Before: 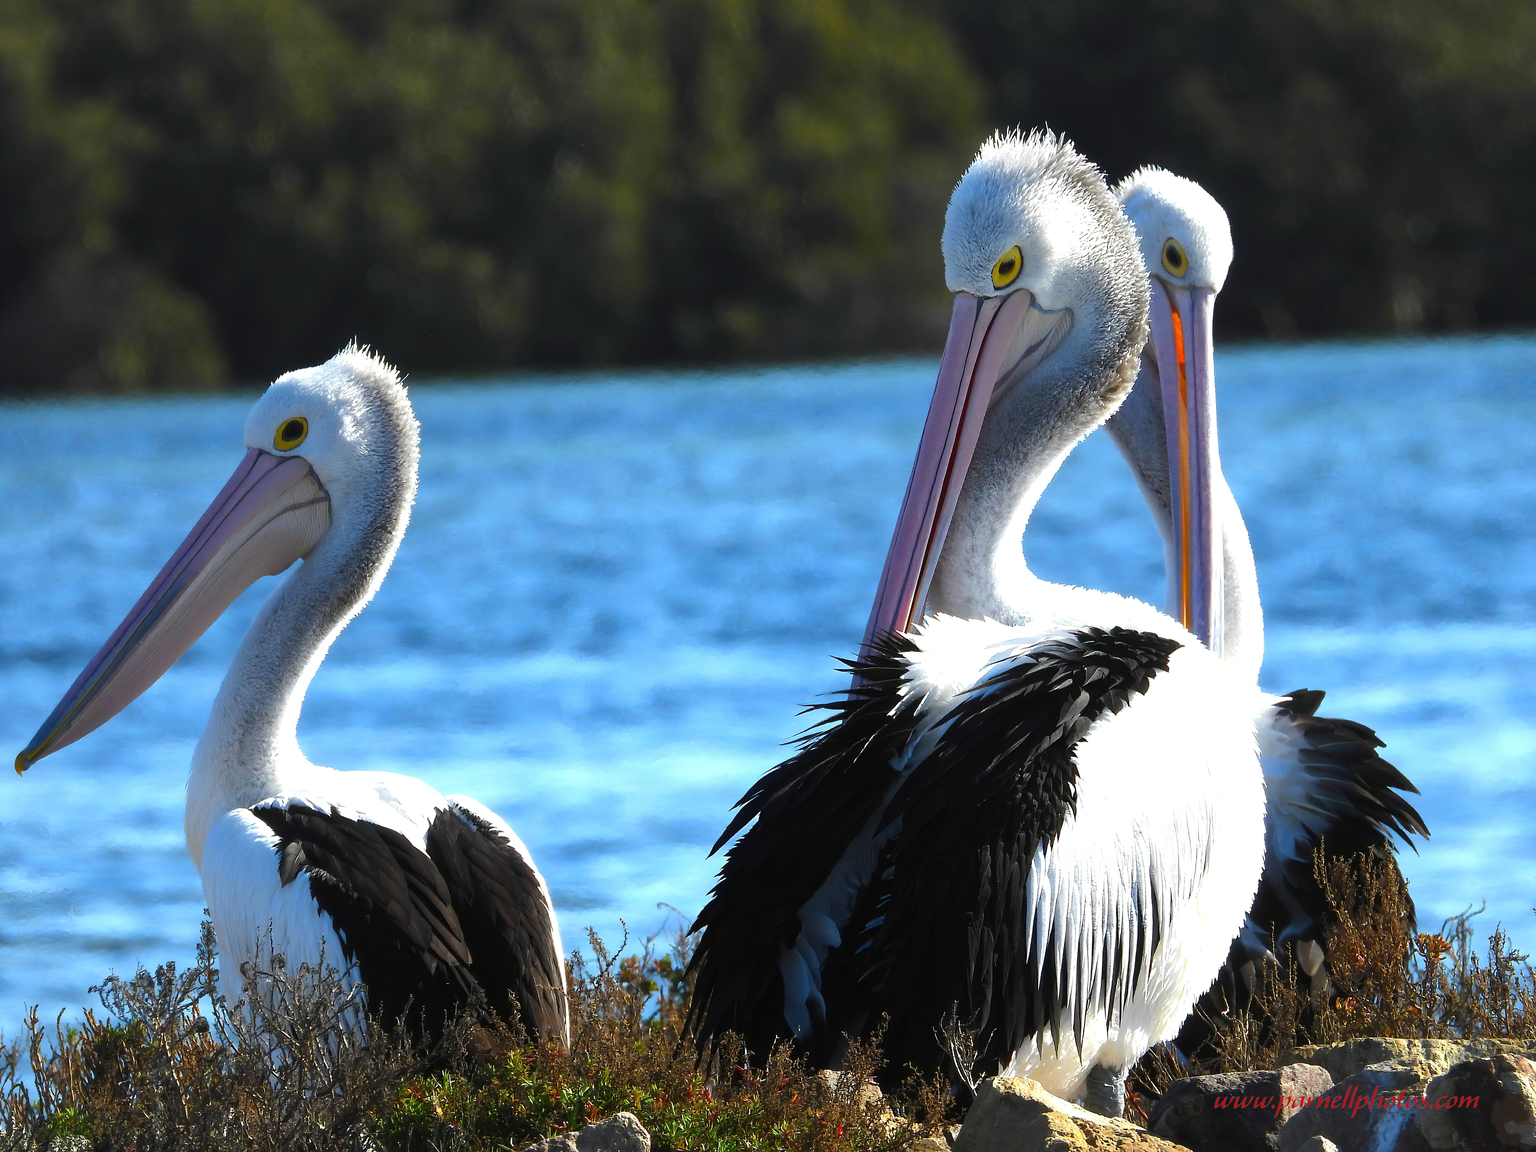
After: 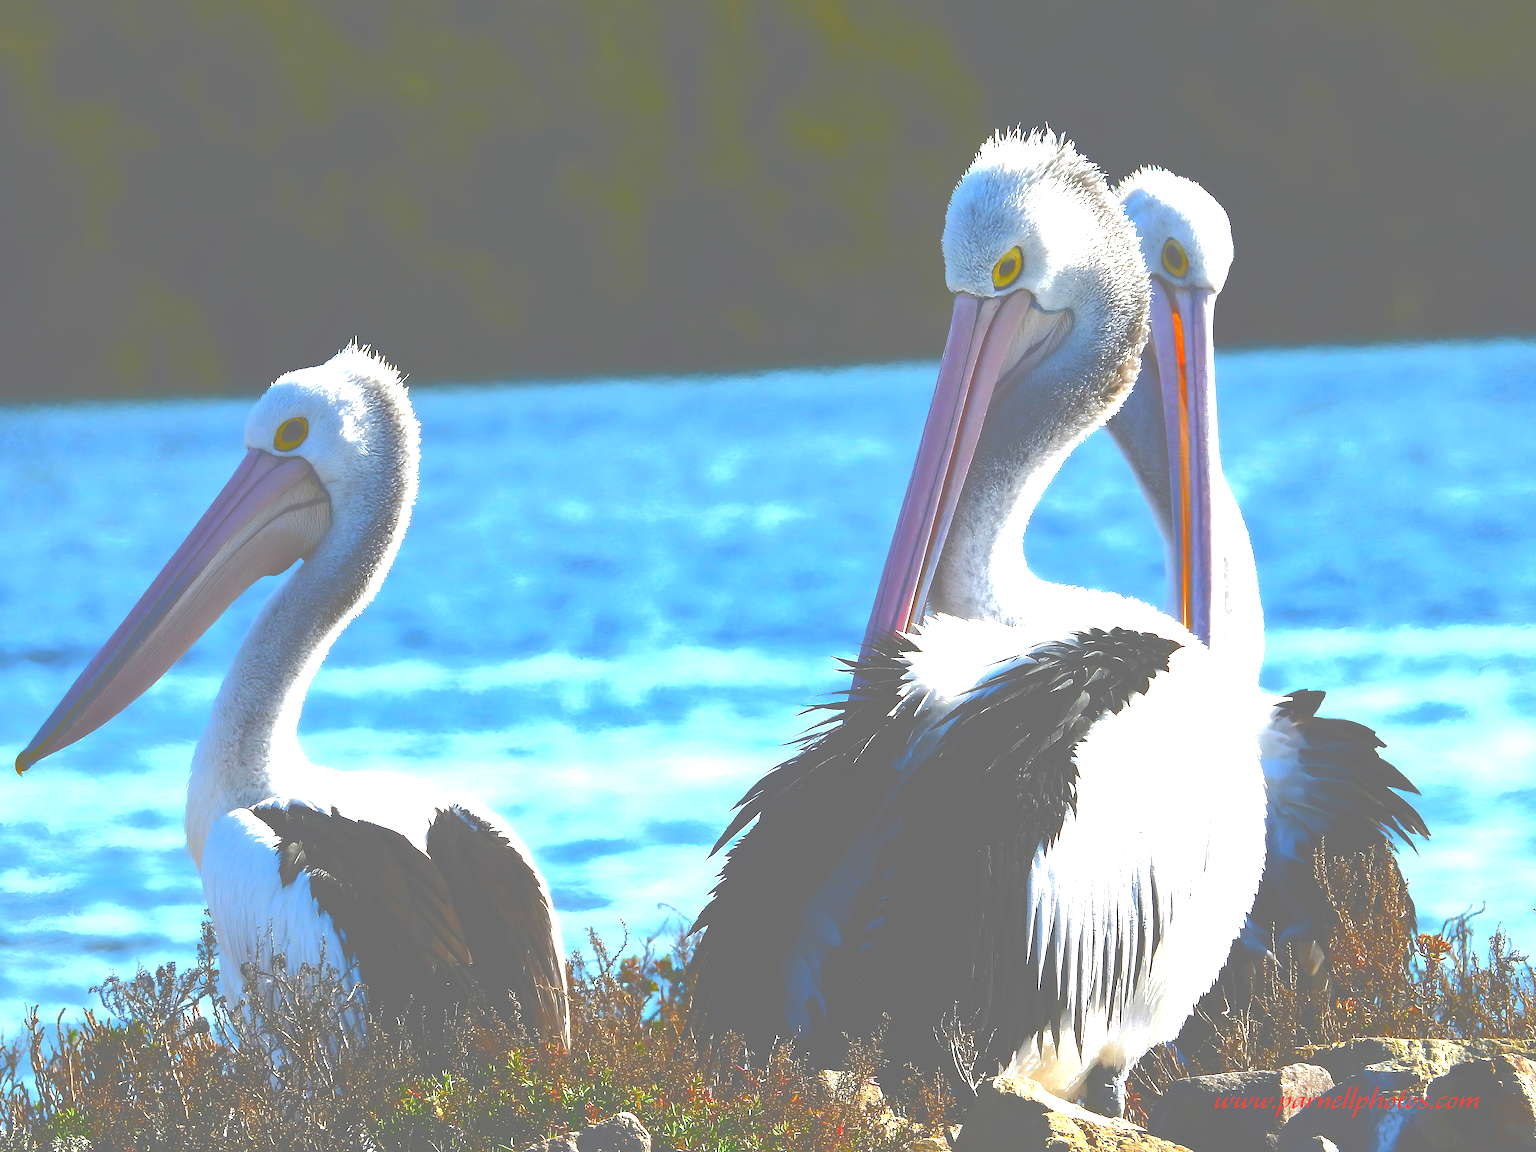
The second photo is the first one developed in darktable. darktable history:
tone equalizer: -8 EV -1.08 EV, -7 EV -1 EV, -6 EV -0.883 EV, -5 EV -0.573 EV, -3 EV 0.571 EV, -2 EV 0.869 EV, -1 EV 0.987 EV, +0 EV 1.06 EV, edges refinement/feathering 500, mask exposure compensation -1.57 EV, preserve details no
tone curve: curves: ch0 [(0, 0) (0.003, 0.453) (0.011, 0.457) (0.025, 0.457) (0.044, 0.463) (0.069, 0.464) (0.1, 0.471) (0.136, 0.475) (0.177, 0.481) (0.224, 0.486) (0.277, 0.496) (0.335, 0.515) (0.399, 0.544) (0.468, 0.577) (0.543, 0.621) (0.623, 0.67) (0.709, 0.73) (0.801, 0.788) (0.898, 0.848) (1, 1)], color space Lab, independent channels, preserve colors none
shadows and highlights: shadows 24.75, highlights -24.59
